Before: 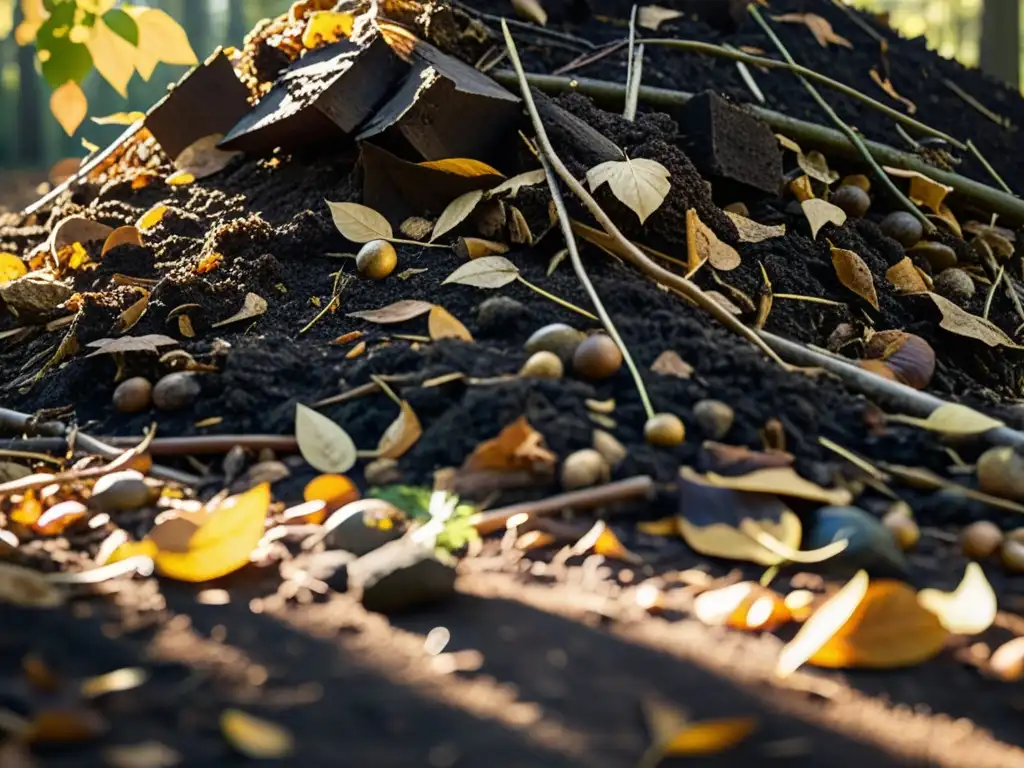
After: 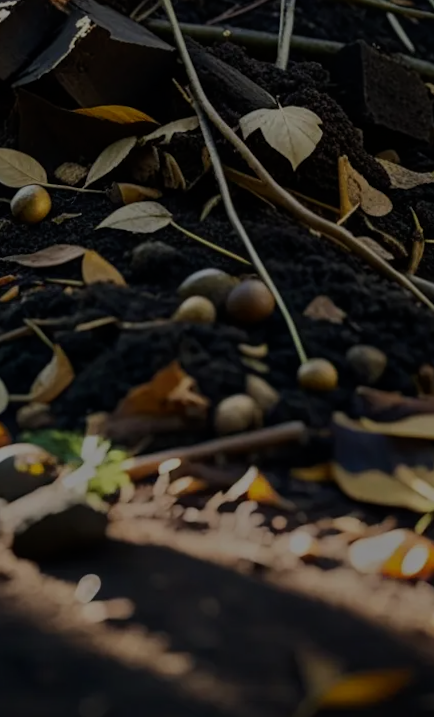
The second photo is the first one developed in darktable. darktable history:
crop: left 33.452%, top 6.025%, right 23.155%
tone equalizer: -8 EV -2 EV, -7 EV -2 EV, -6 EV -2 EV, -5 EV -2 EV, -4 EV -2 EV, -3 EV -2 EV, -2 EV -2 EV, -1 EV -1.63 EV, +0 EV -2 EV
rotate and perspective: rotation 0.226°, lens shift (vertical) -0.042, crop left 0.023, crop right 0.982, crop top 0.006, crop bottom 0.994
